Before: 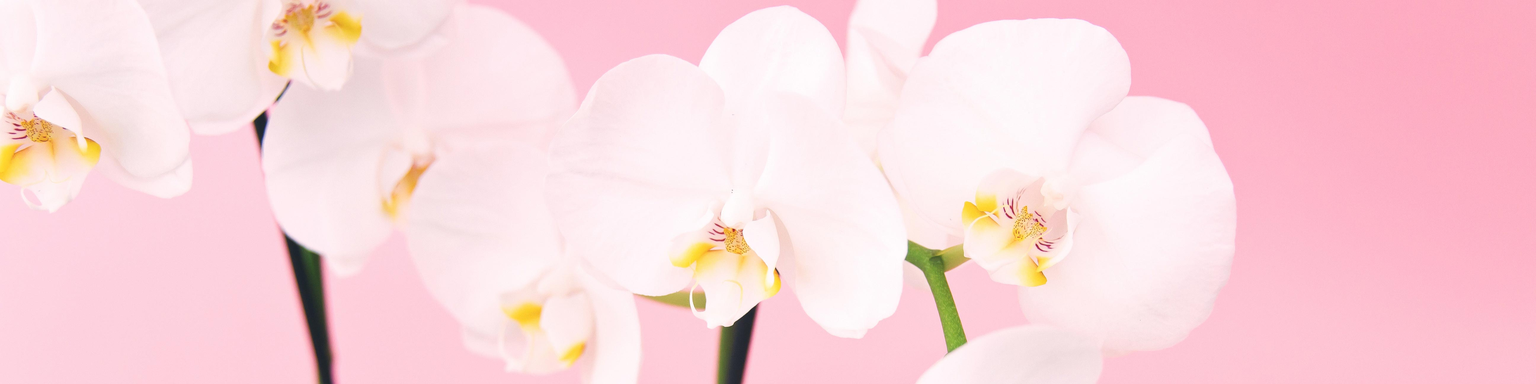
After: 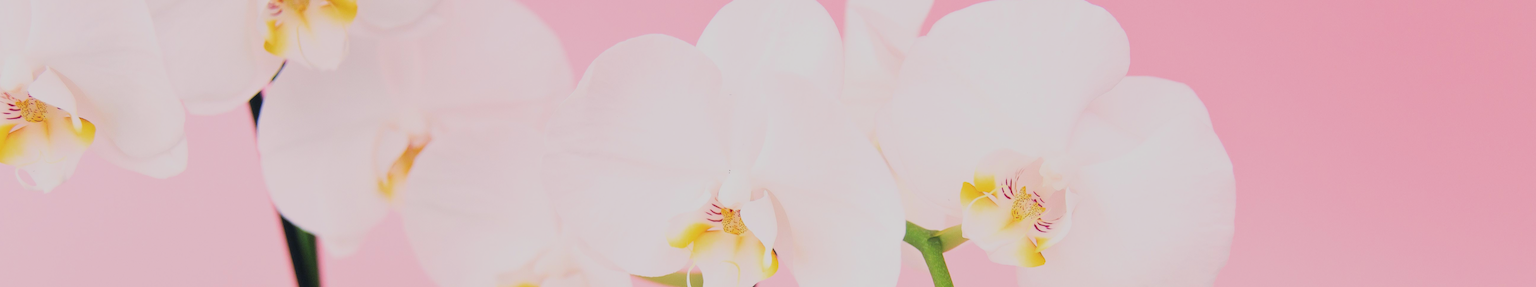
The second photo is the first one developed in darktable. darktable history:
crop: left 0.387%, top 5.469%, bottom 19.809%
filmic rgb: black relative exposure -7.65 EV, white relative exposure 4.56 EV, hardness 3.61, color science v6 (2022)
